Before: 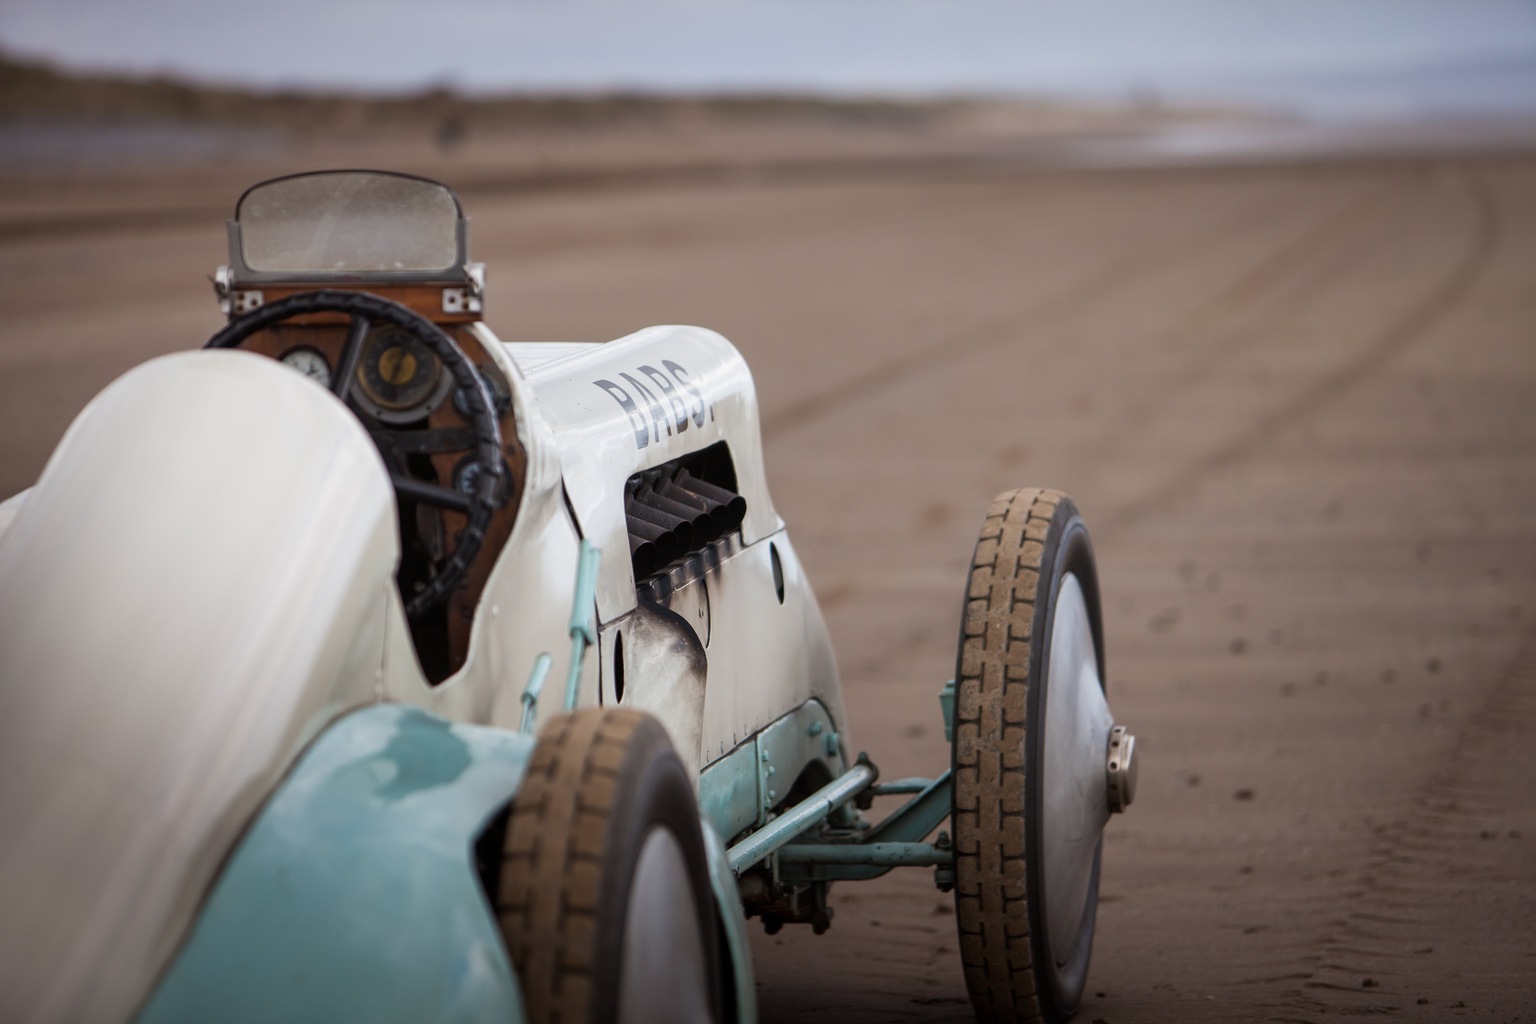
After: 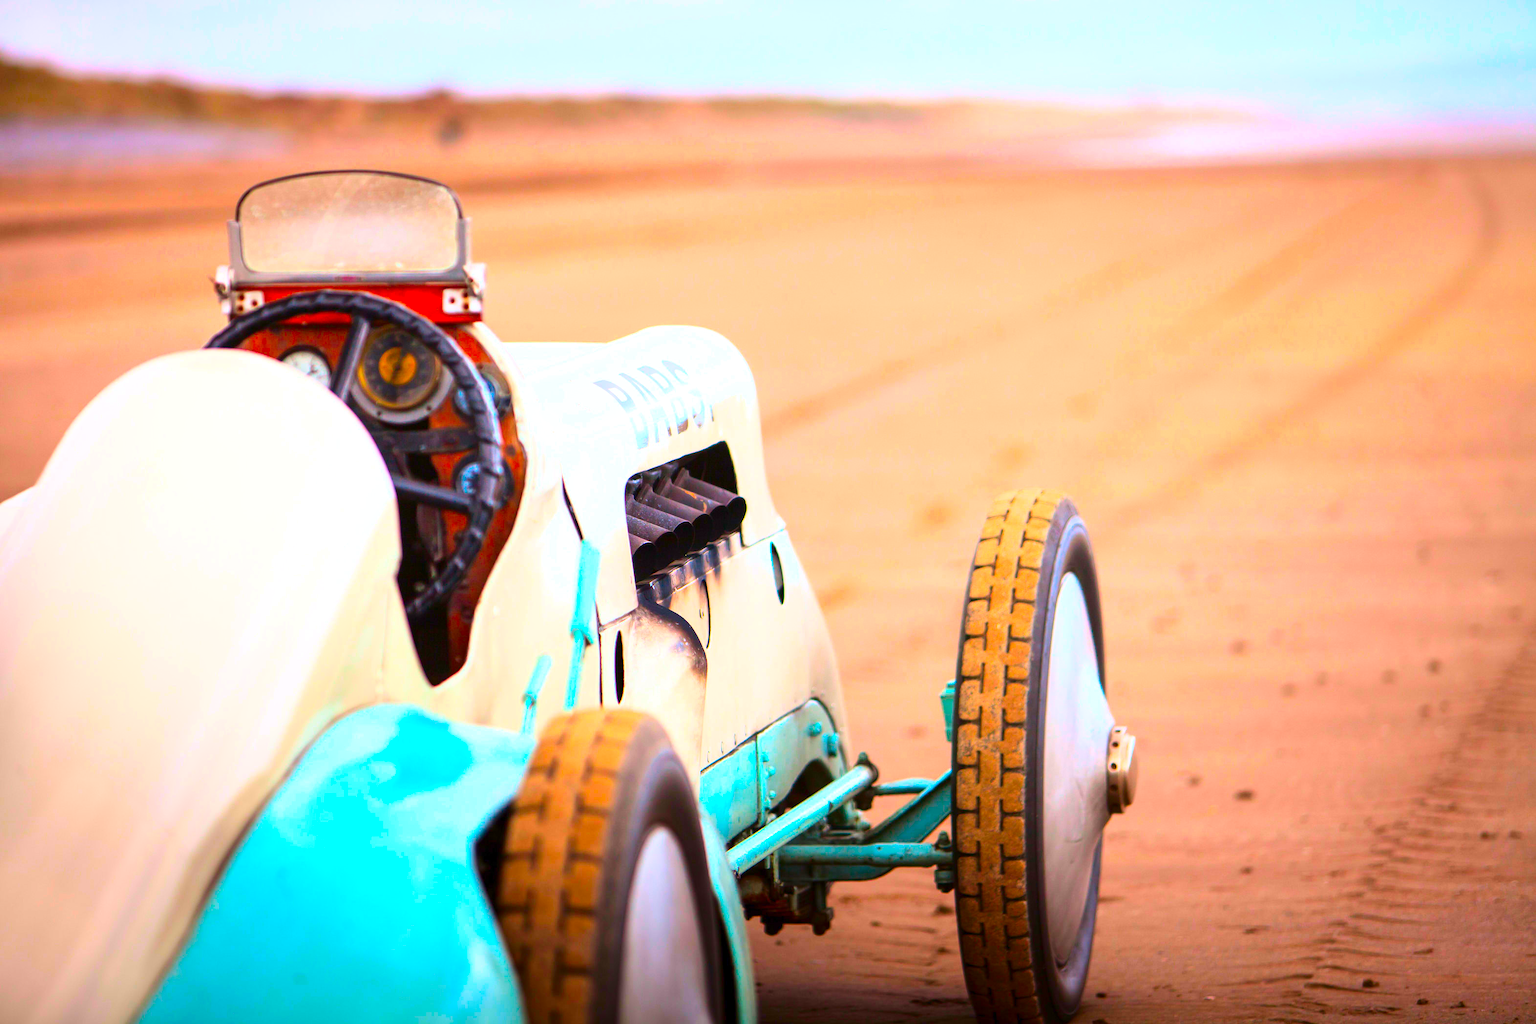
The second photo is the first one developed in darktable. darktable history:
exposure: exposure 0.669 EV, compensate highlight preservation false
base curve: curves: ch0 [(0, 0) (0.018, 0.026) (0.143, 0.37) (0.33, 0.731) (0.458, 0.853) (0.735, 0.965) (0.905, 0.986) (1, 1)]
color correction: saturation 3
